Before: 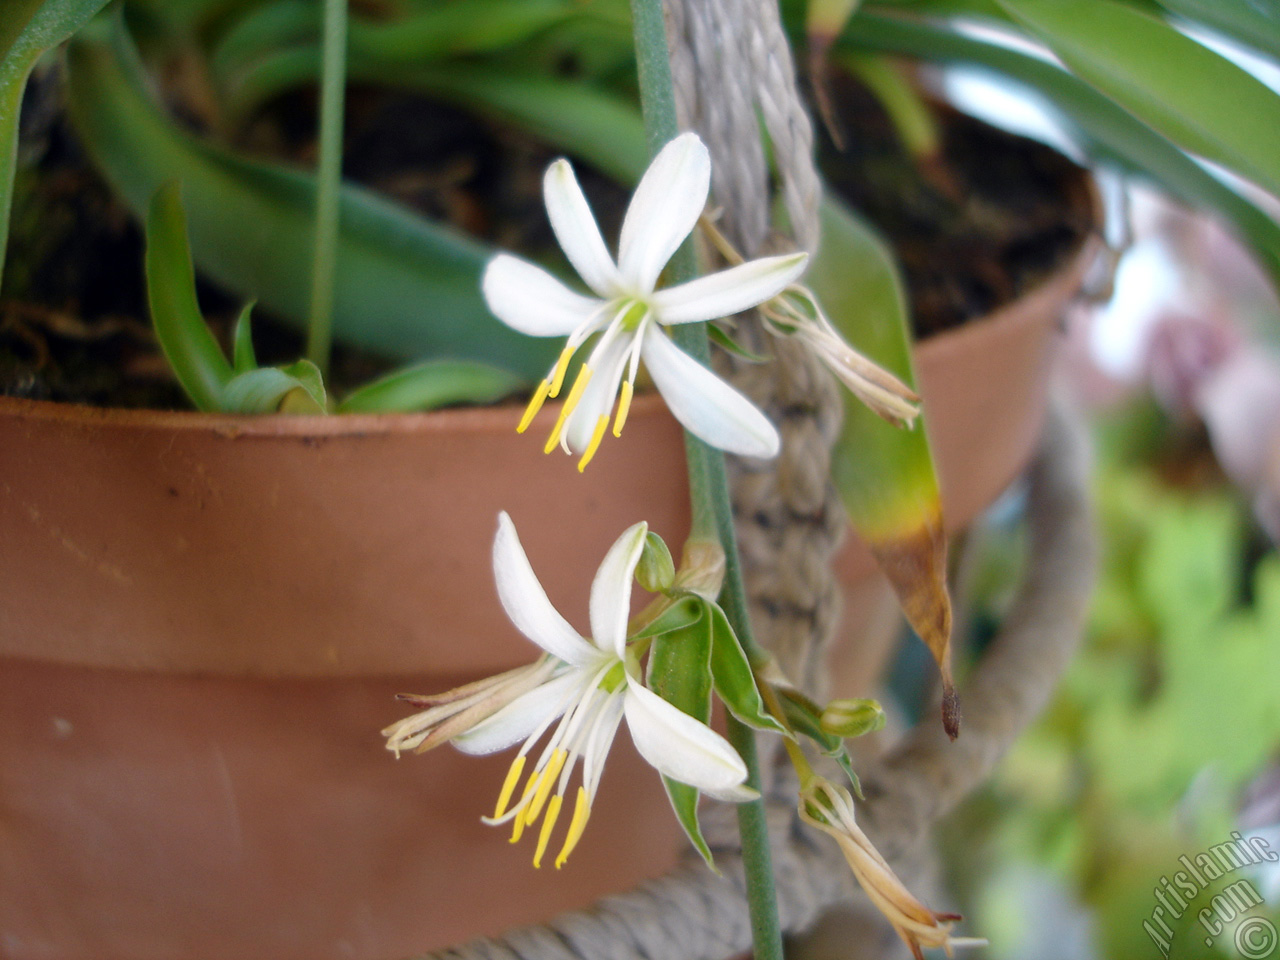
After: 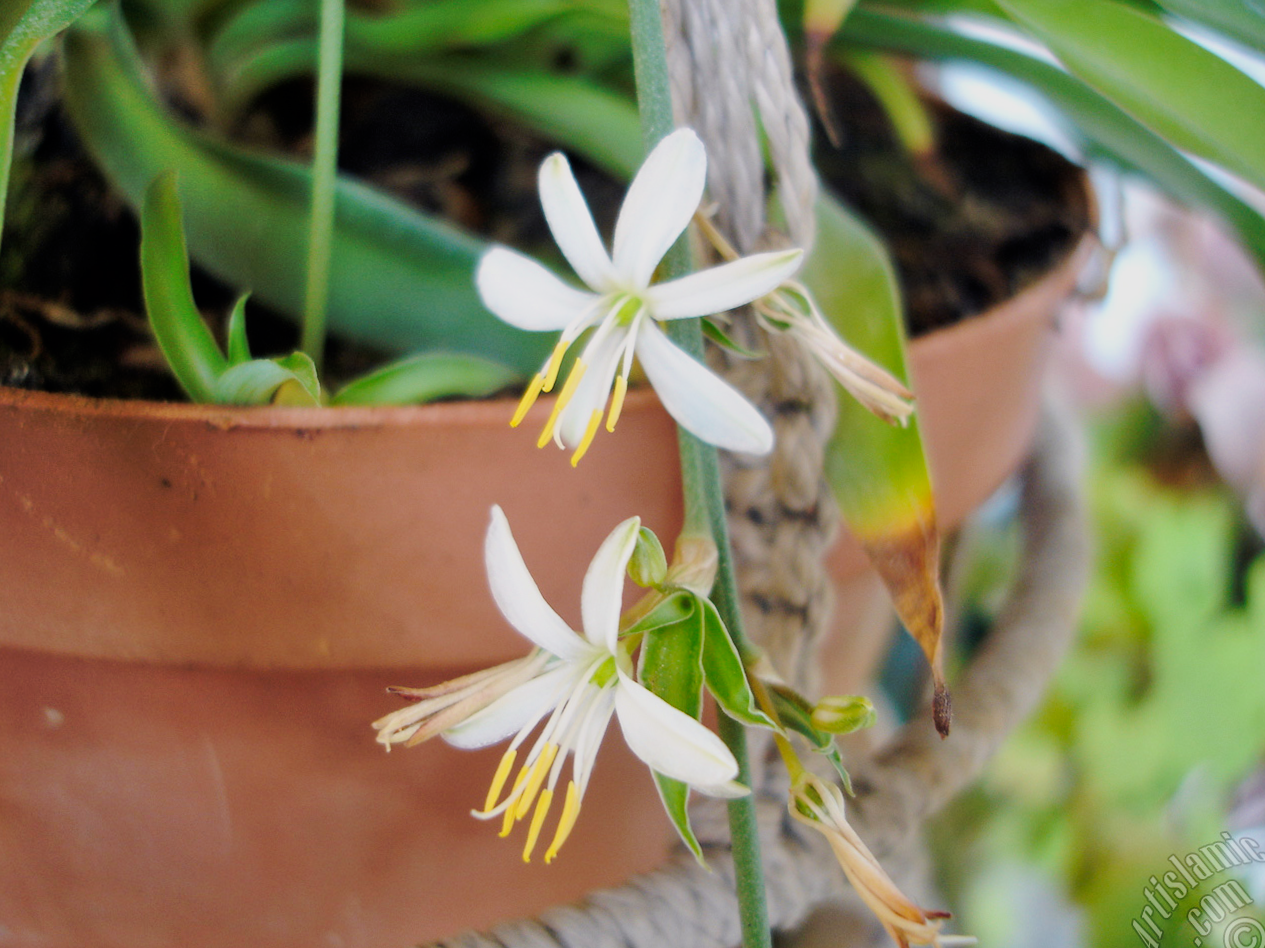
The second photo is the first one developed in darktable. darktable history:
exposure: exposure 0.935 EV, compensate highlight preservation false
tone curve: curves: ch0 [(0, 0) (0.003, 0.002) (0.011, 0.009) (0.025, 0.02) (0.044, 0.035) (0.069, 0.055) (0.1, 0.08) (0.136, 0.109) (0.177, 0.142) (0.224, 0.179) (0.277, 0.222) (0.335, 0.268) (0.399, 0.329) (0.468, 0.409) (0.543, 0.495) (0.623, 0.579) (0.709, 0.669) (0.801, 0.767) (0.898, 0.885) (1, 1)], preserve colors none
filmic rgb: black relative exposure -7.32 EV, white relative exposure 5.09 EV, hardness 3.2
shadows and highlights: low approximation 0.01, soften with gaussian
crop and rotate: angle -0.5°
